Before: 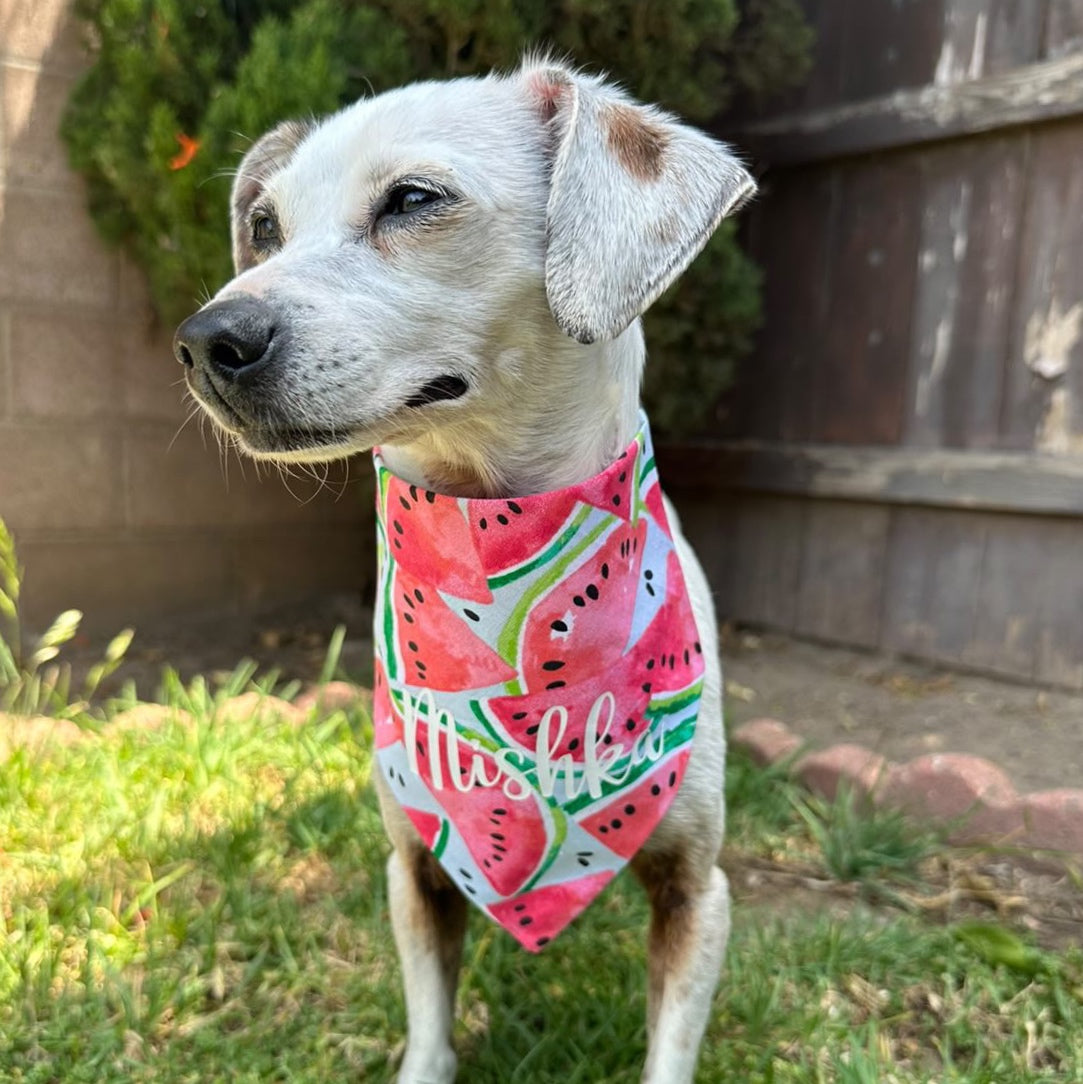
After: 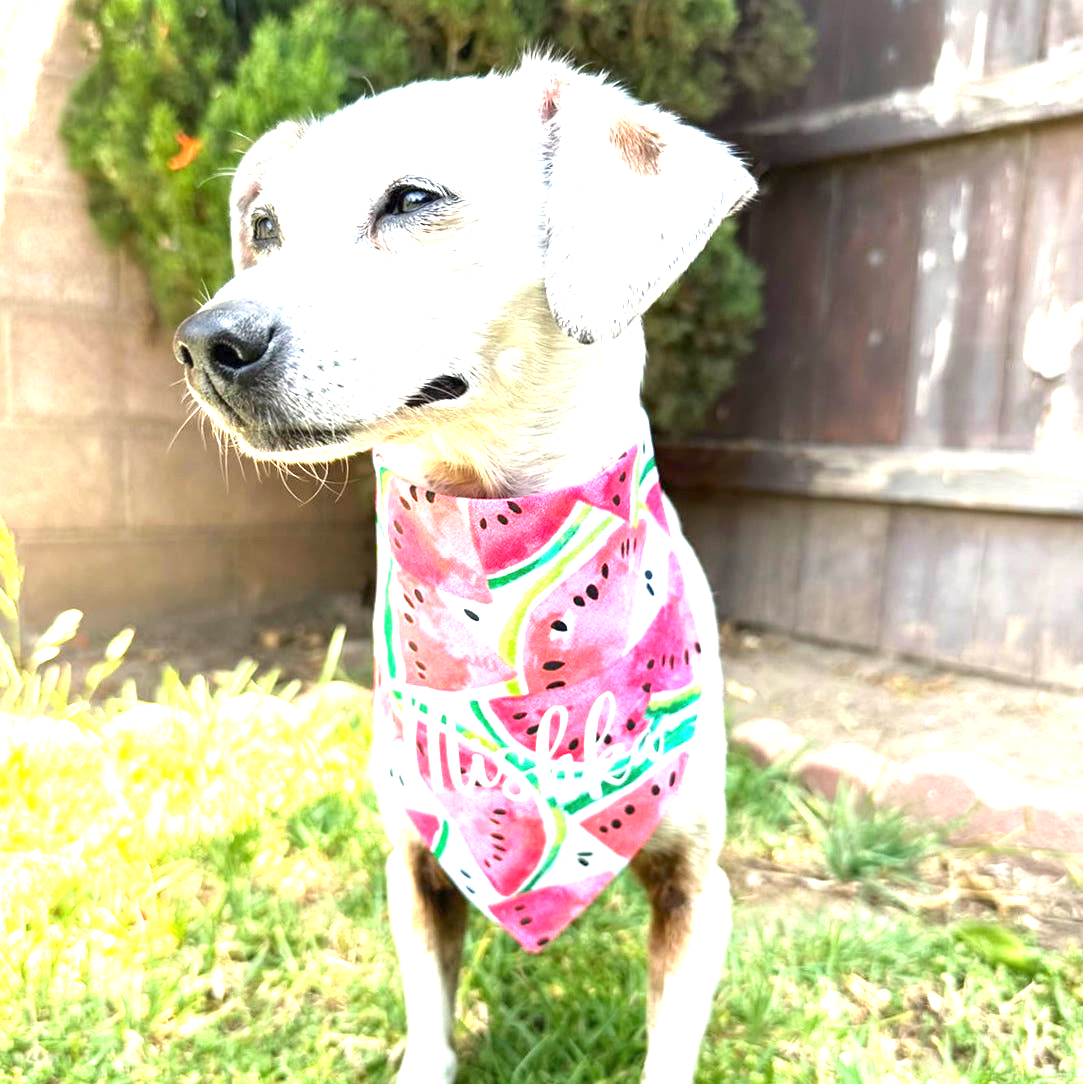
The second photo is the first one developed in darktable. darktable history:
exposure: exposure 2 EV, compensate exposure bias true, compensate highlight preservation false
white balance: emerald 1
